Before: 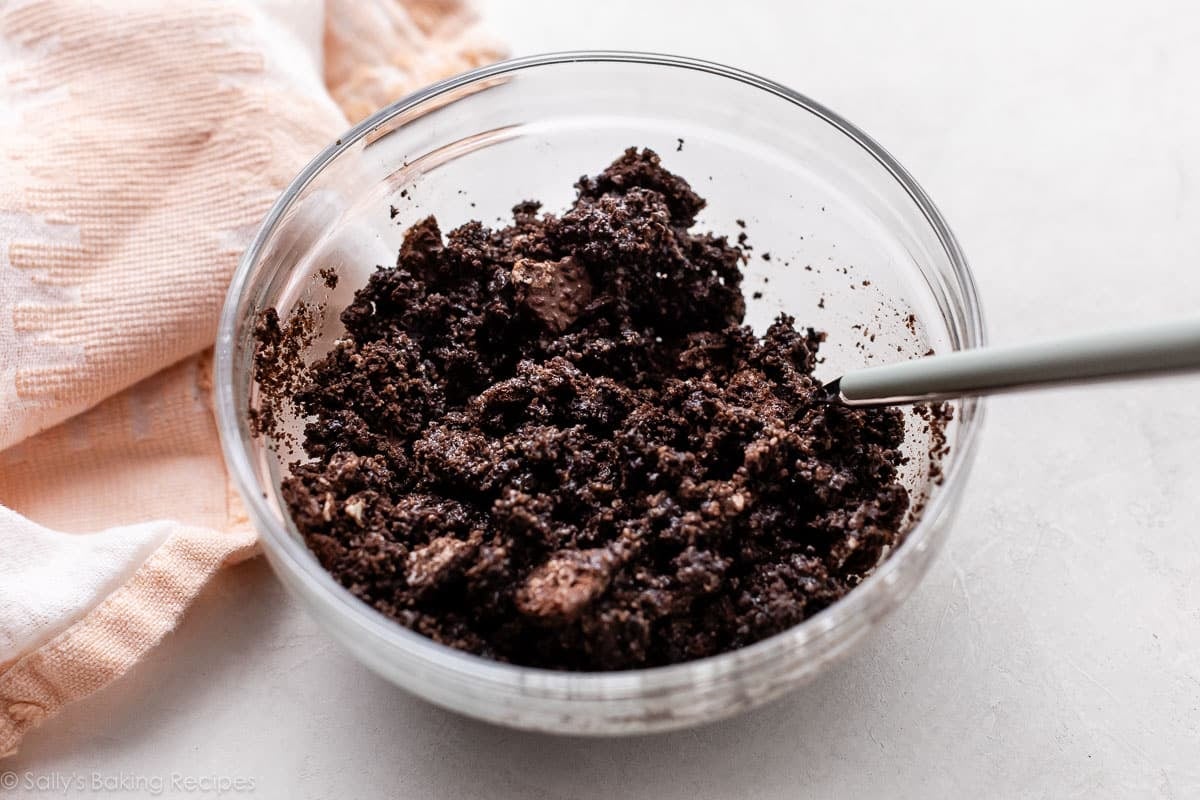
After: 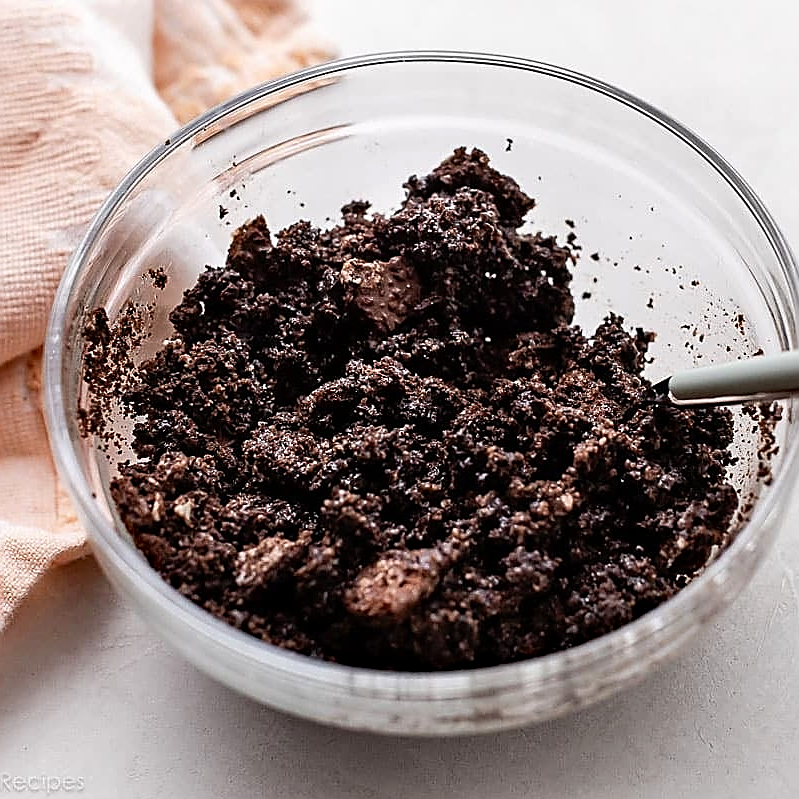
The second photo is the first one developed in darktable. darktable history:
haze removal: compatibility mode true, adaptive false
crop and rotate: left 14.292%, right 19.041%
sharpen: radius 1.4, amount 1.25, threshold 0.7
